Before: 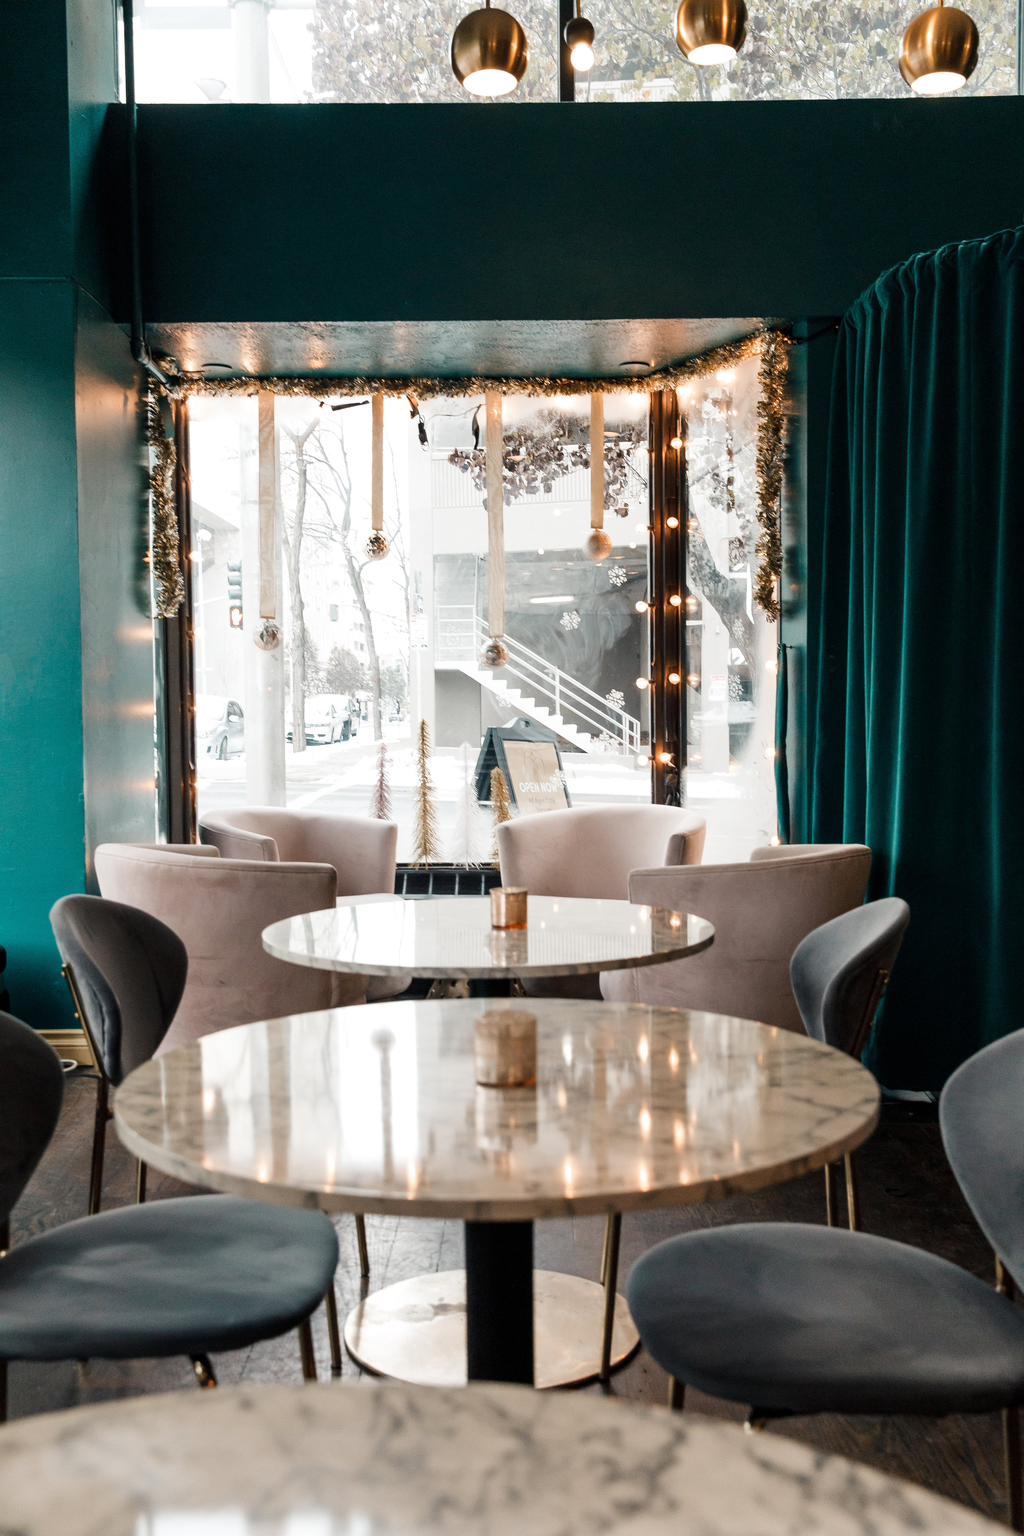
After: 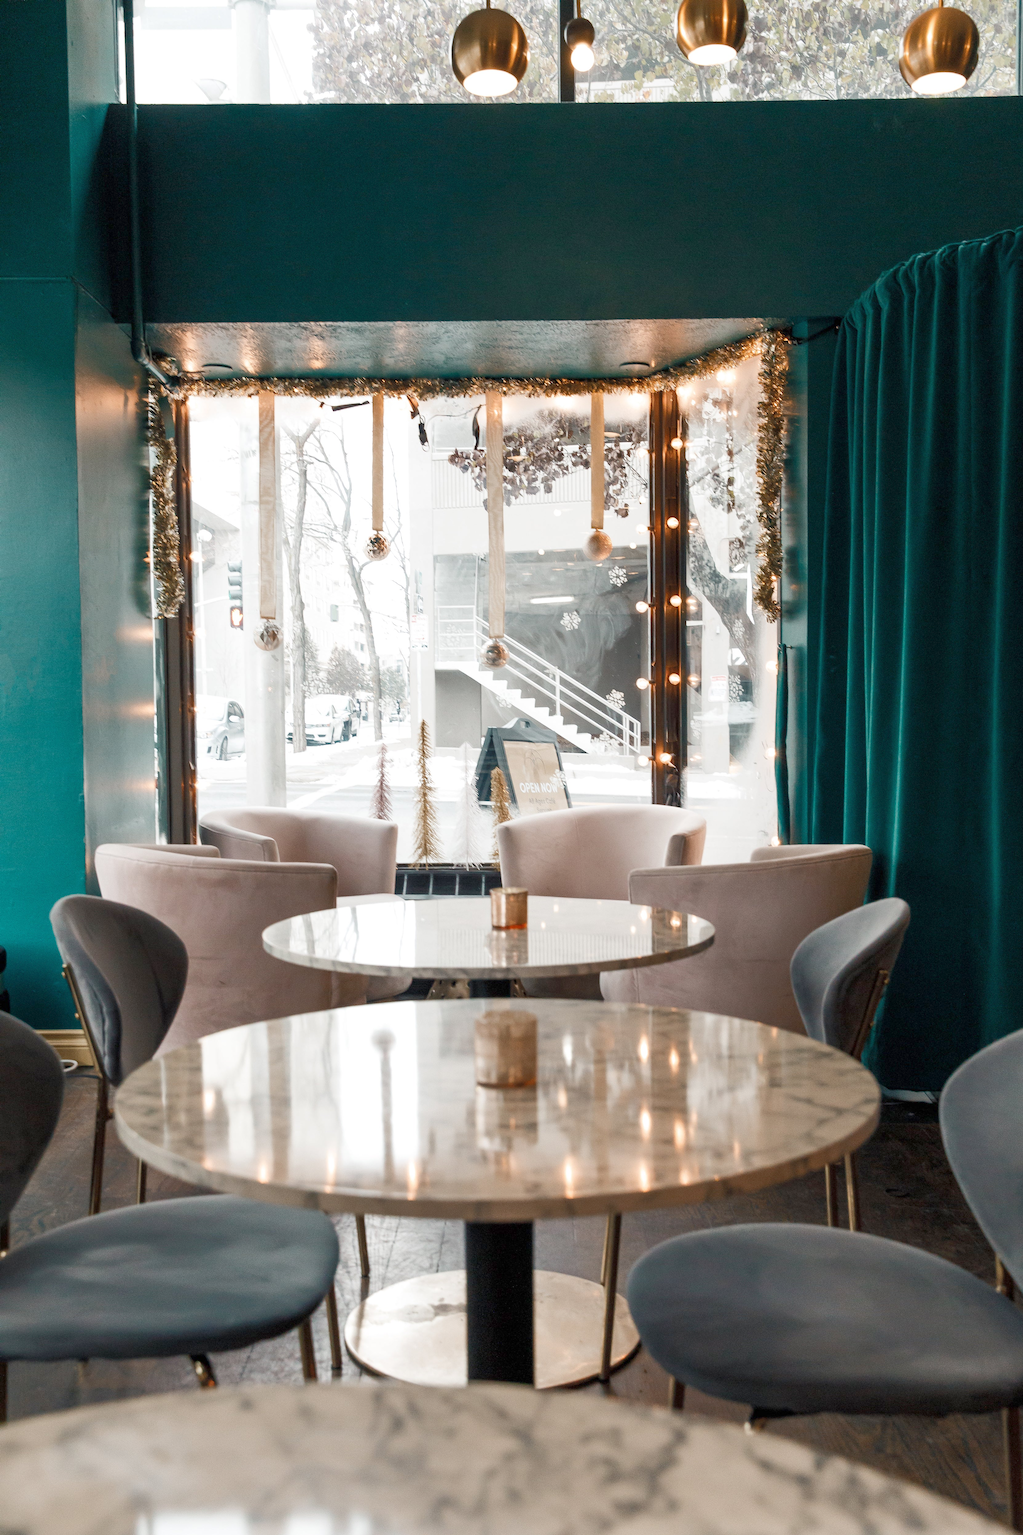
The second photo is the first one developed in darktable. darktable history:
rgb curve: curves: ch0 [(0, 0) (0.072, 0.166) (0.217, 0.293) (0.414, 0.42) (1, 1)], compensate middle gray true, preserve colors basic power
